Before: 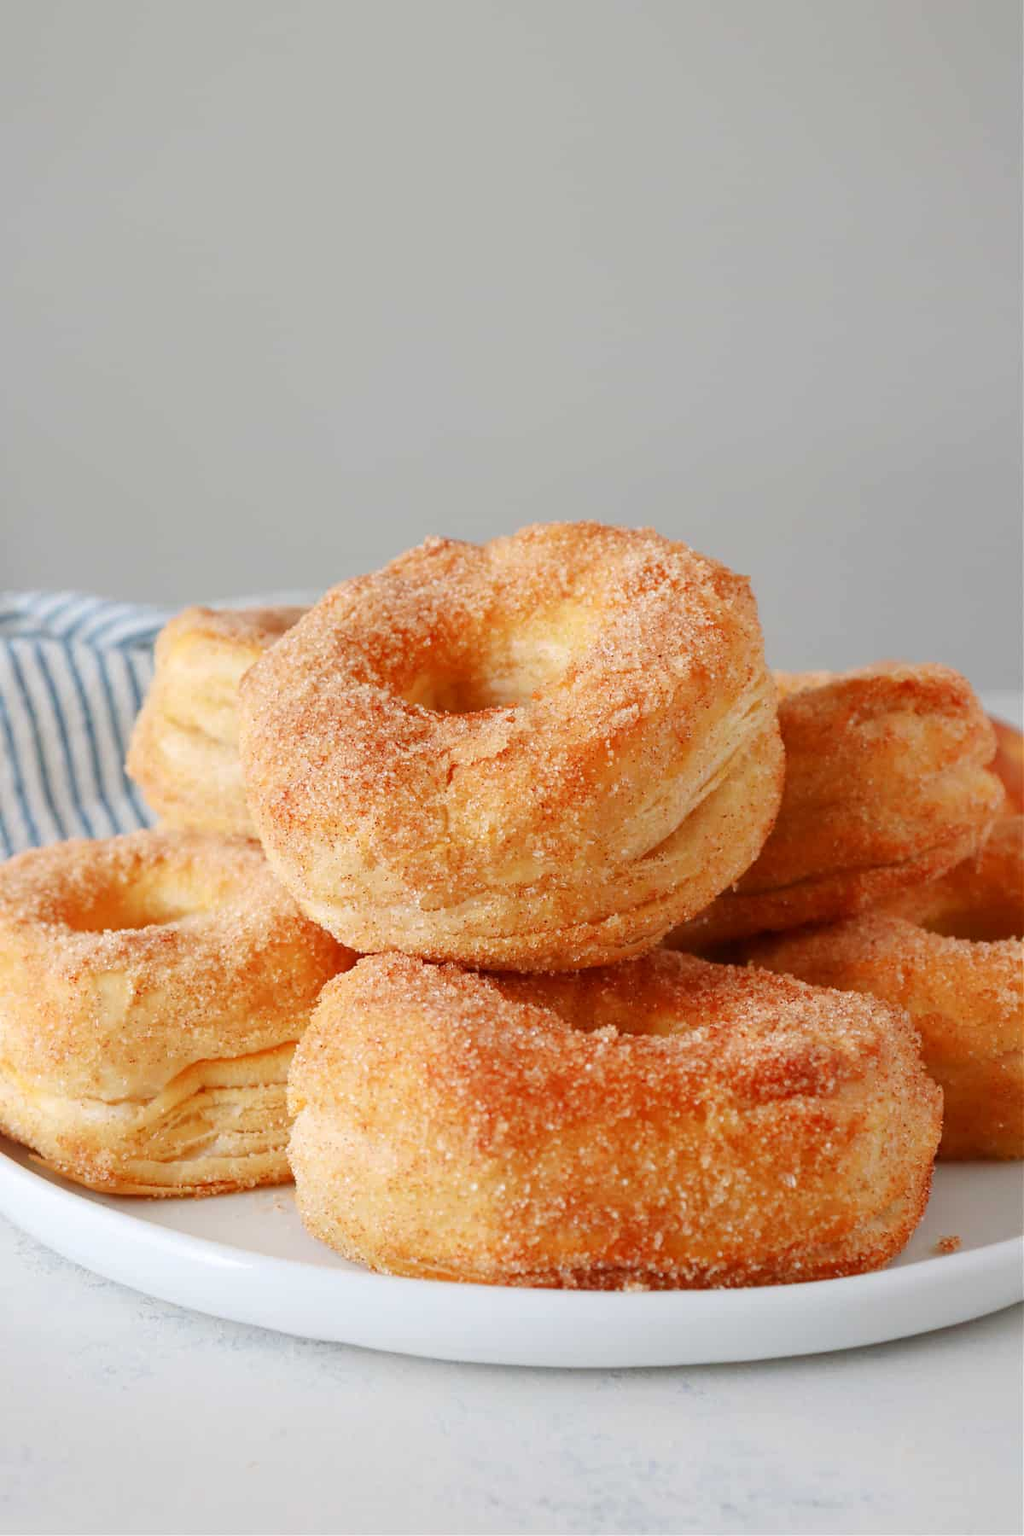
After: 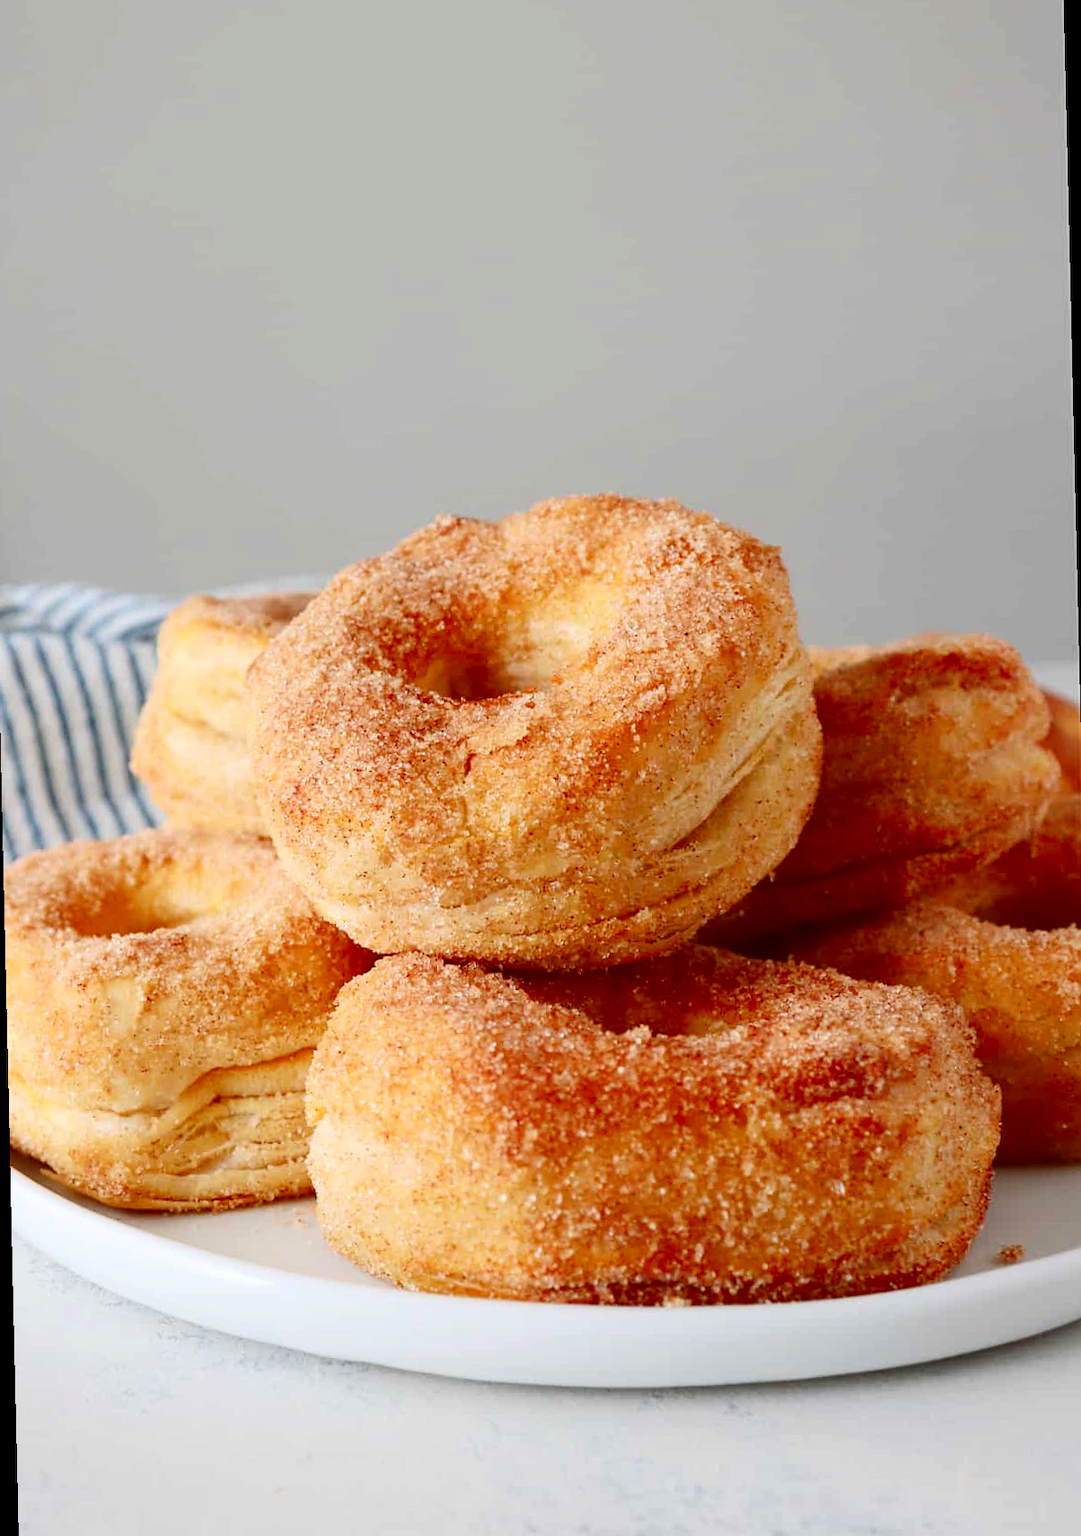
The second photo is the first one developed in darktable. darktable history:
rotate and perspective: rotation -1.32°, lens shift (horizontal) -0.031, crop left 0.015, crop right 0.985, crop top 0.047, crop bottom 0.982
contrast brightness saturation: contrast 0.2, brightness -0.11, saturation 0.1
